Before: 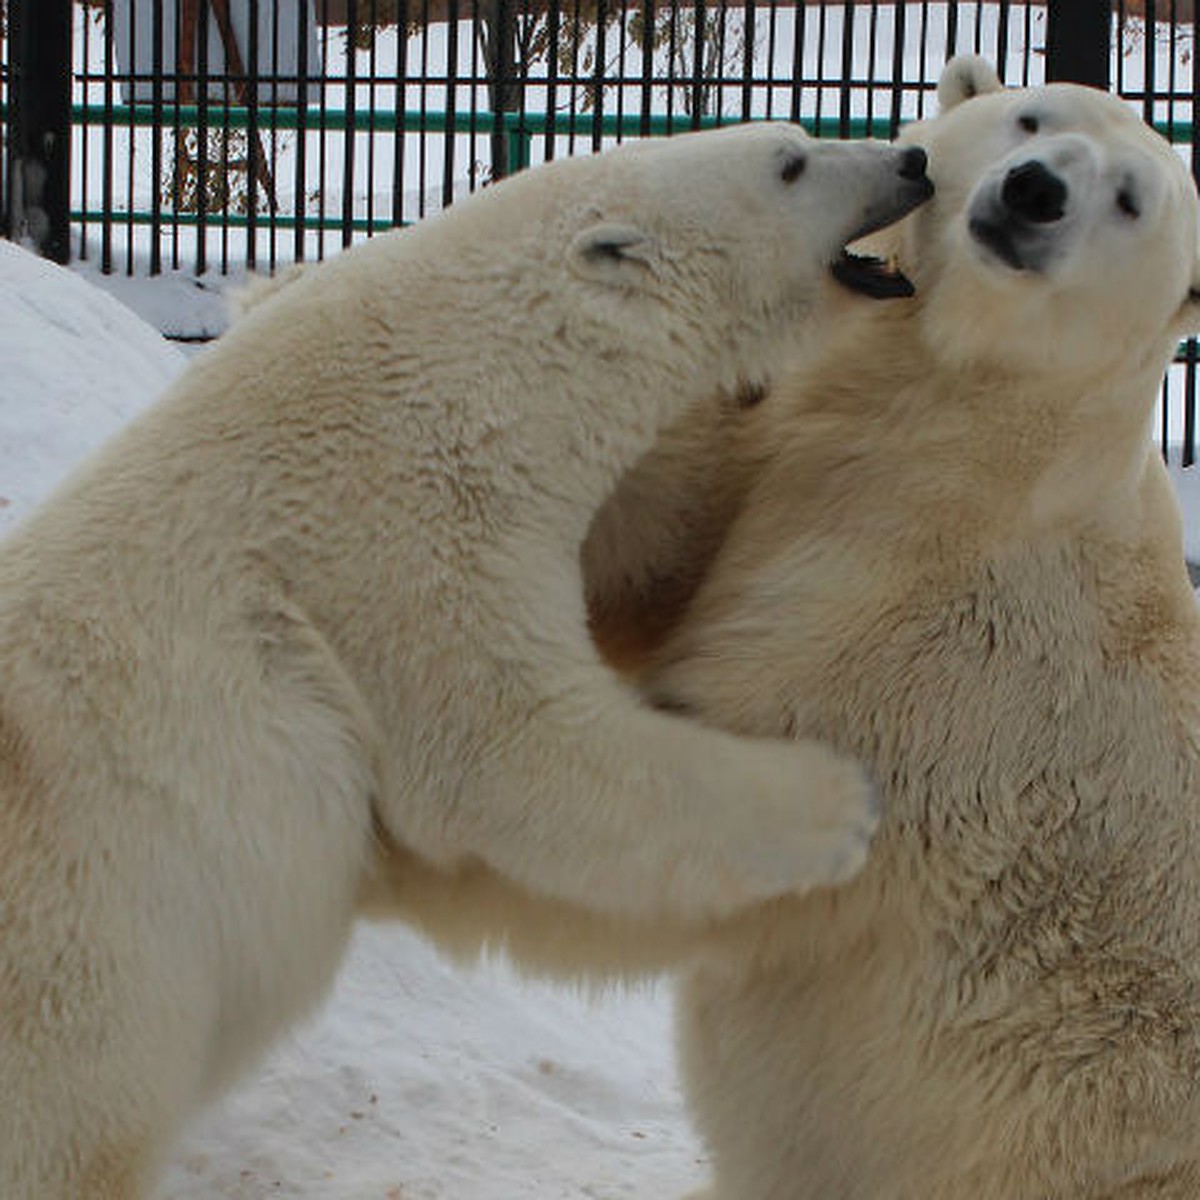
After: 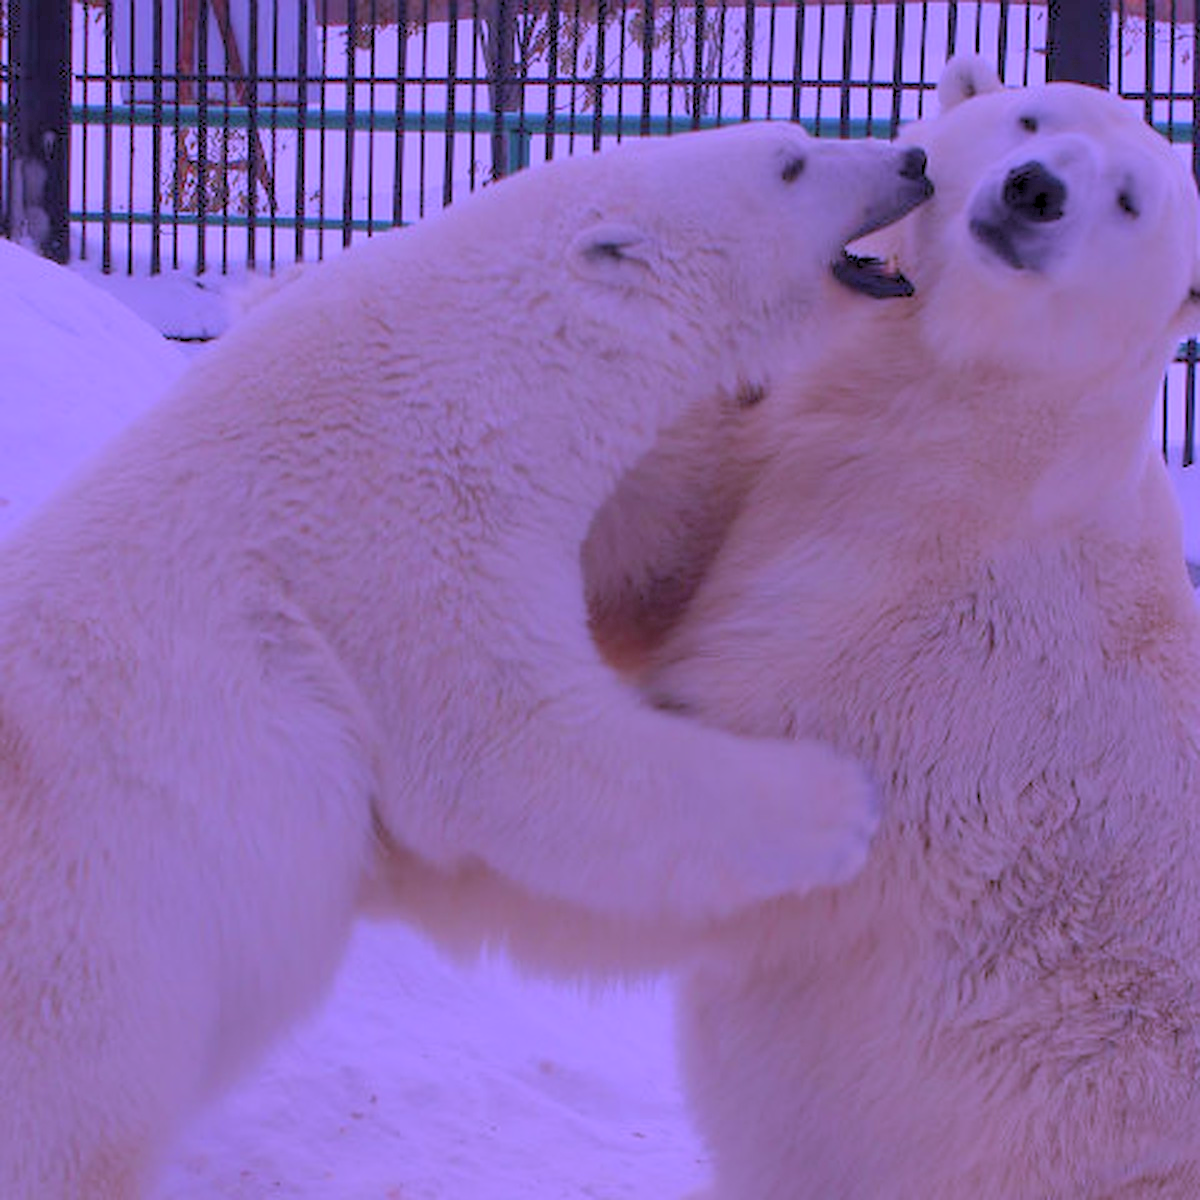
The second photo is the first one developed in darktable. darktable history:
color balance rgb: contrast -30%
rgb levels: preserve colors sum RGB, levels [[0.038, 0.433, 0.934], [0, 0.5, 1], [0, 0.5, 1]]
bloom: on, module defaults
color calibration: illuminant custom, x 0.379, y 0.481, temperature 4443.07 K
